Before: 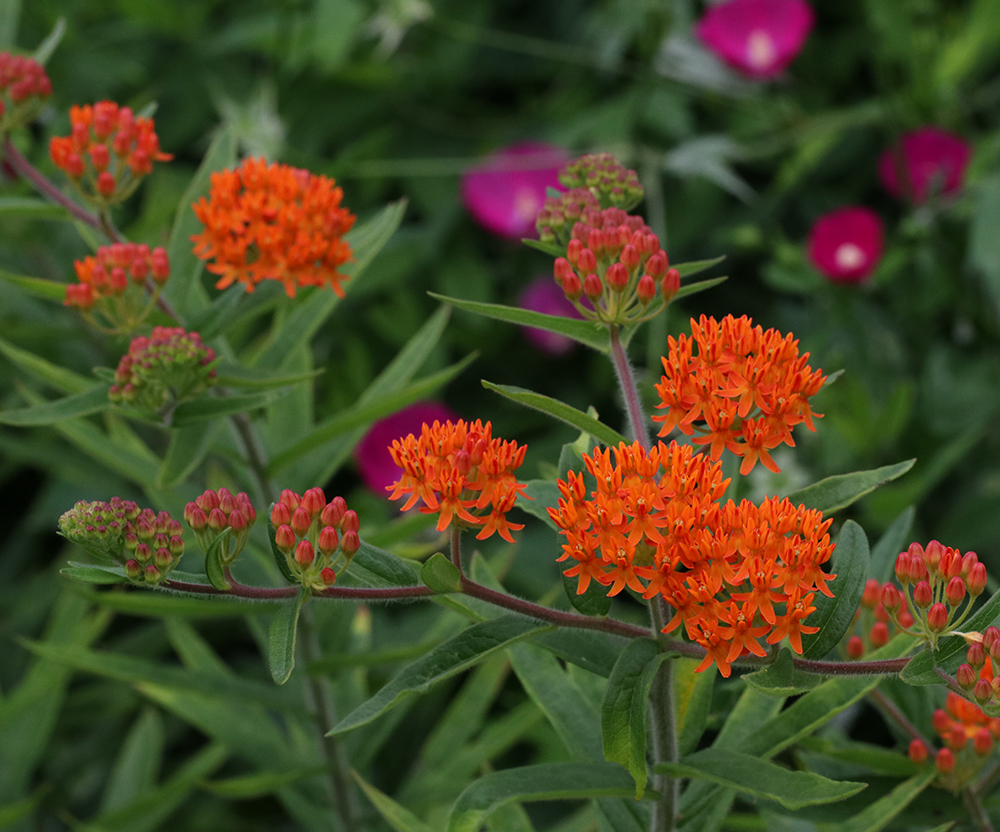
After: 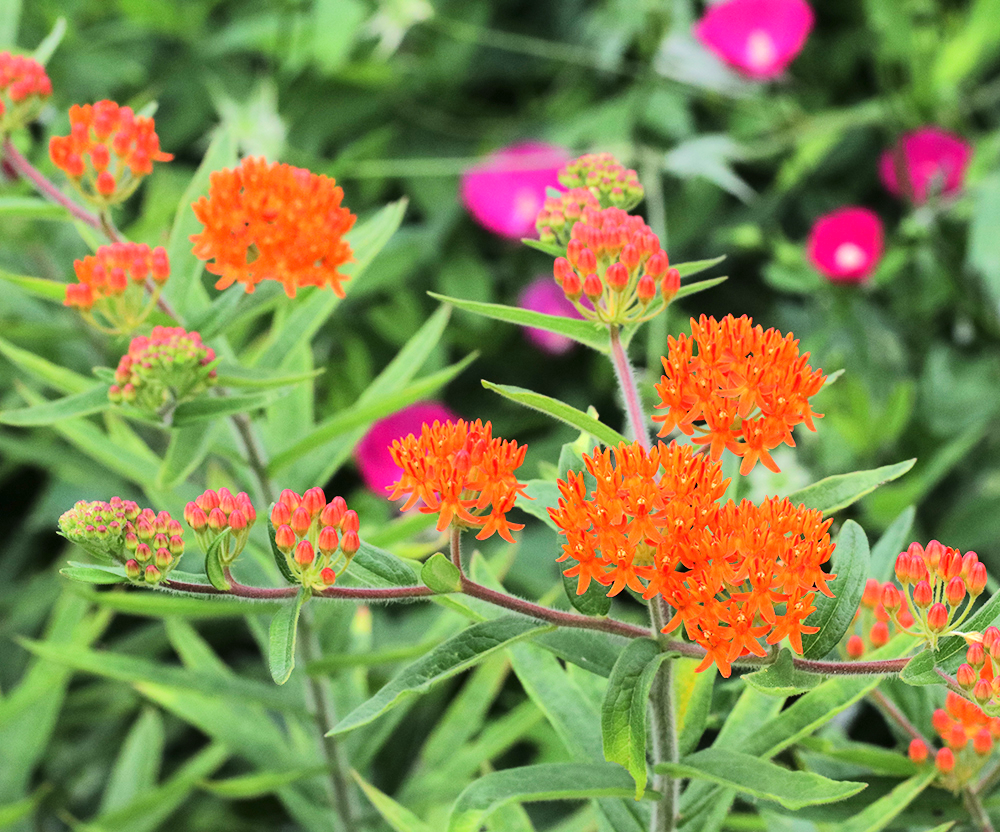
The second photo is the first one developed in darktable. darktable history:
tone equalizer: -7 EV 0.154 EV, -6 EV 0.636 EV, -5 EV 1.11 EV, -4 EV 1.34 EV, -3 EV 1.17 EV, -2 EV 0.6 EV, -1 EV 0.157 EV, edges refinement/feathering 500, mask exposure compensation -1.57 EV, preserve details no
exposure: black level correction 0, exposure 0.897 EV, compensate exposure bias true, compensate highlight preservation false
